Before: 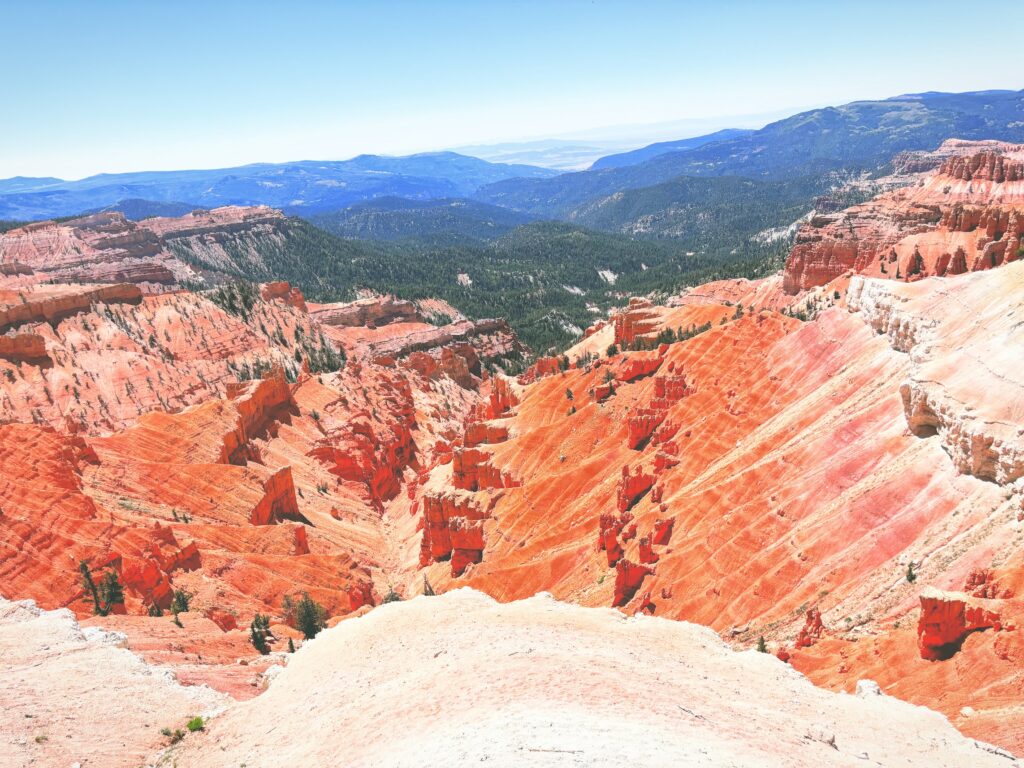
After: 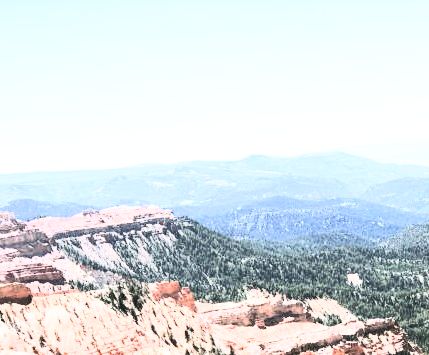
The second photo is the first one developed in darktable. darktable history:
tone equalizer: -8 EV -1.08 EV, -7 EV -1.01 EV, -6 EV -0.867 EV, -5 EV -0.578 EV, -3 EV 0.578 EV, -2 EV 0.867 EV, -1 EV 1.01 EV, +0 EV 1.08 EV, edges refinement/feathering 500, mask exposure compensation -1.57 EV, preserve details no
shadows and highlights: shadows 75, highlights -25, soften with gaussian
crop and rotate: left 10.817%, top 0.062%, right 47.194%, bottom 53.626%
contrast brightness saturation: contrast 0.39, brightness 0.53
filmic rgb: black relative exposure -5 EV, white relative exposure 3.5 EV, hardness 3.19, contrast 1.2, highlights saturation mix -50%
